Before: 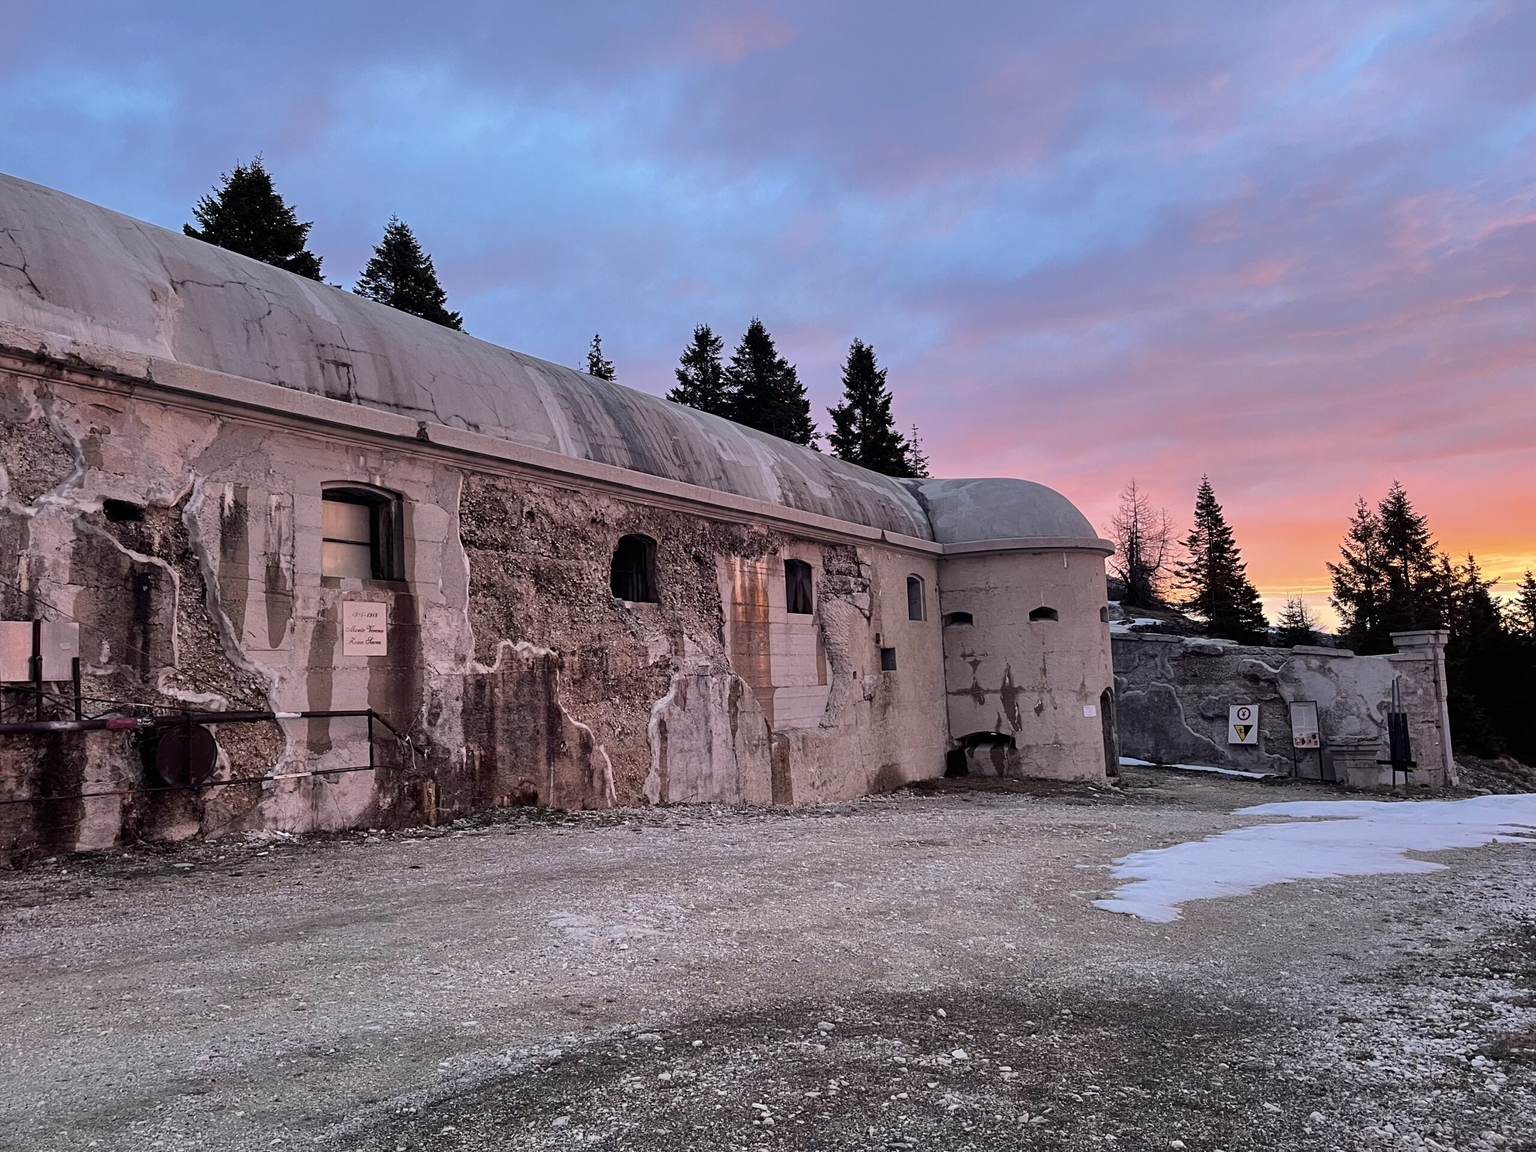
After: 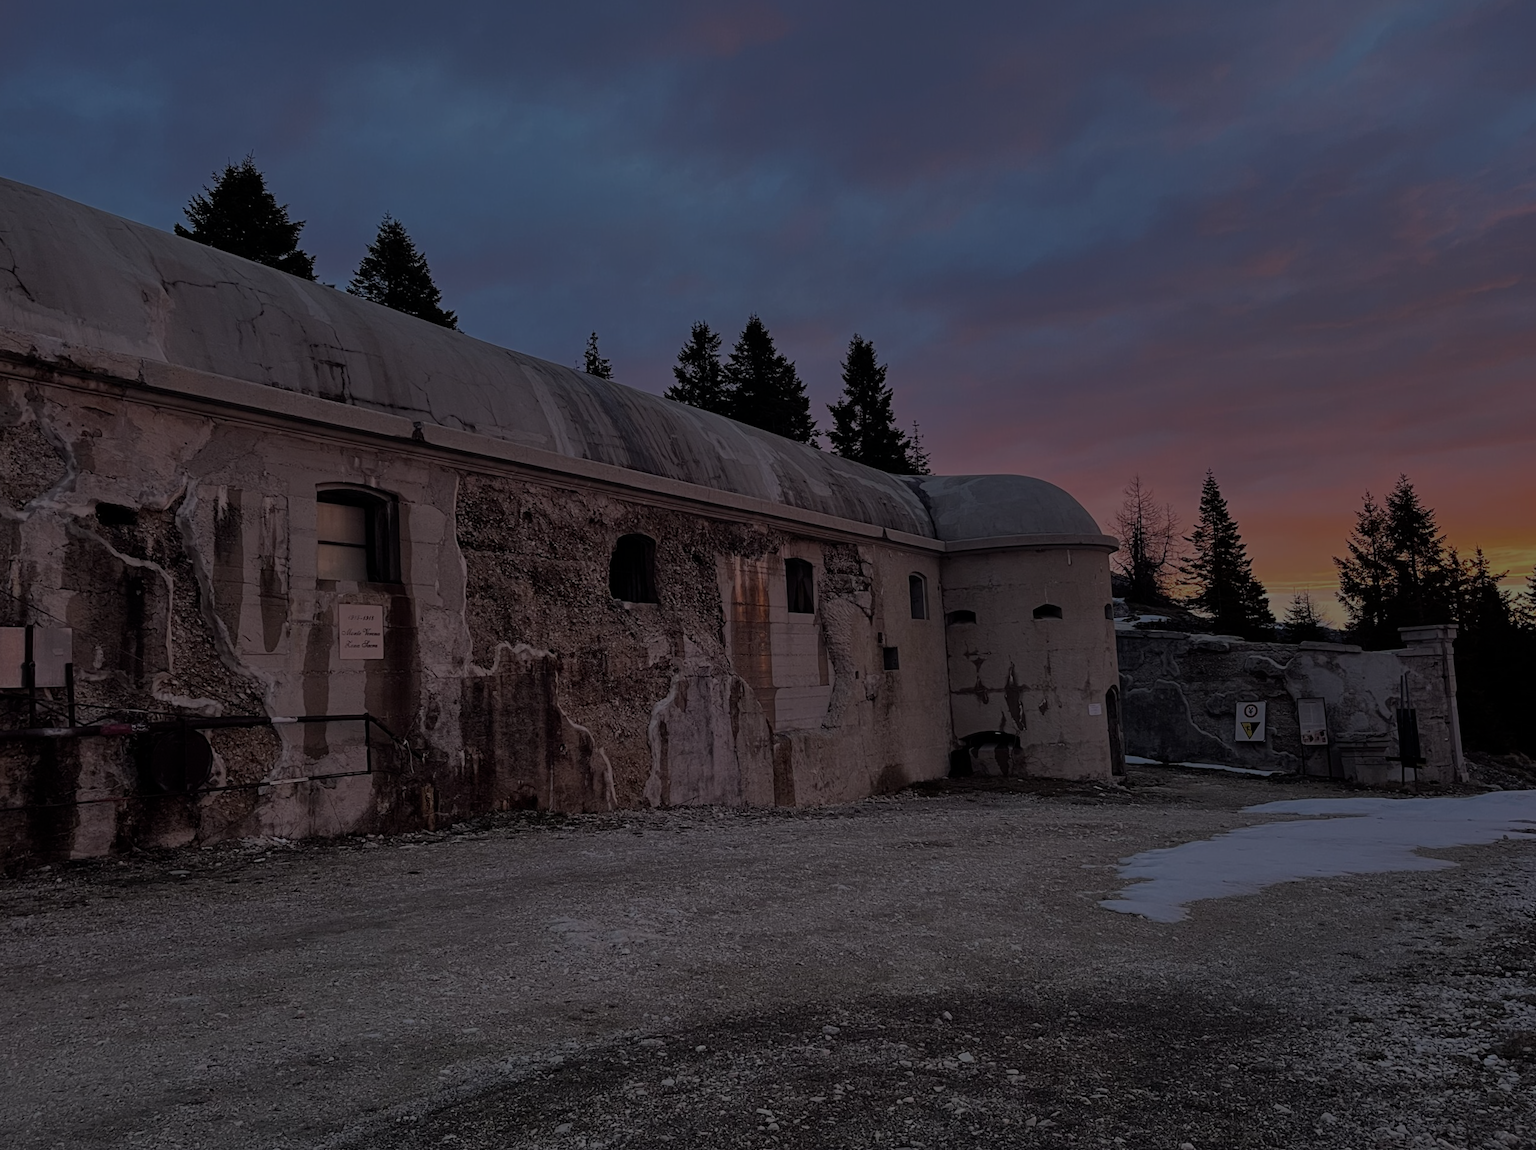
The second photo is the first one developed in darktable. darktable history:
exposure: exposure -2.446 EV, compensate highlight preservation false
rotate and perspective: rotation -0.45°, automatic cropping original format, crop left 0.008, crop right 0.992, crop top 0.012, crop bottom 0.988
